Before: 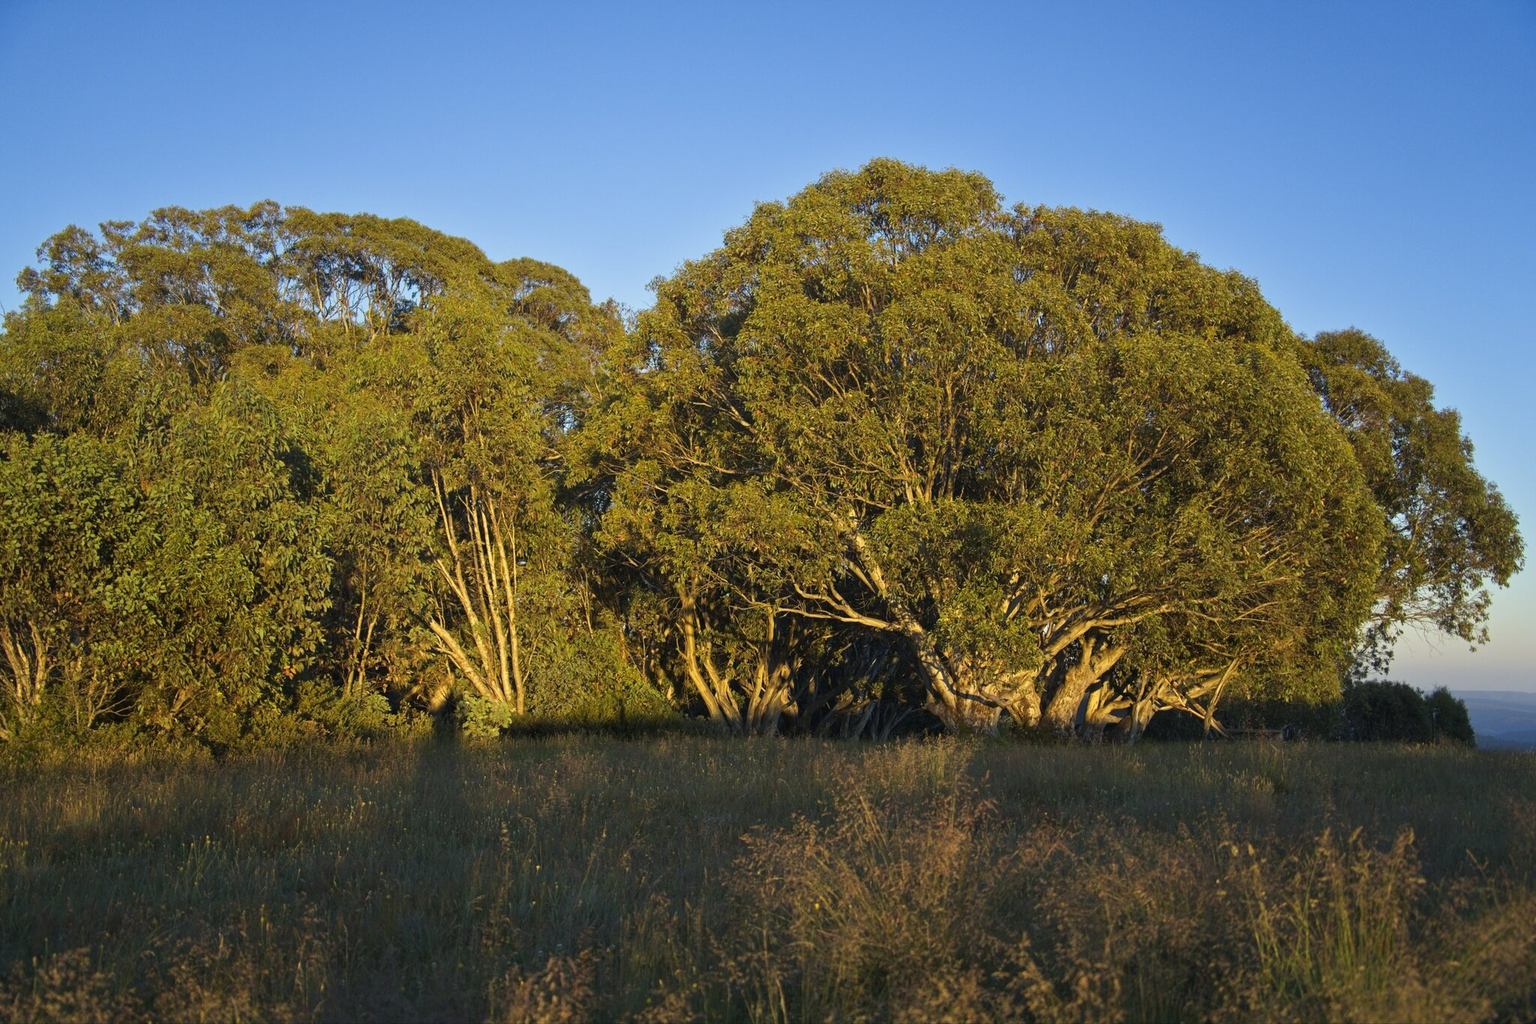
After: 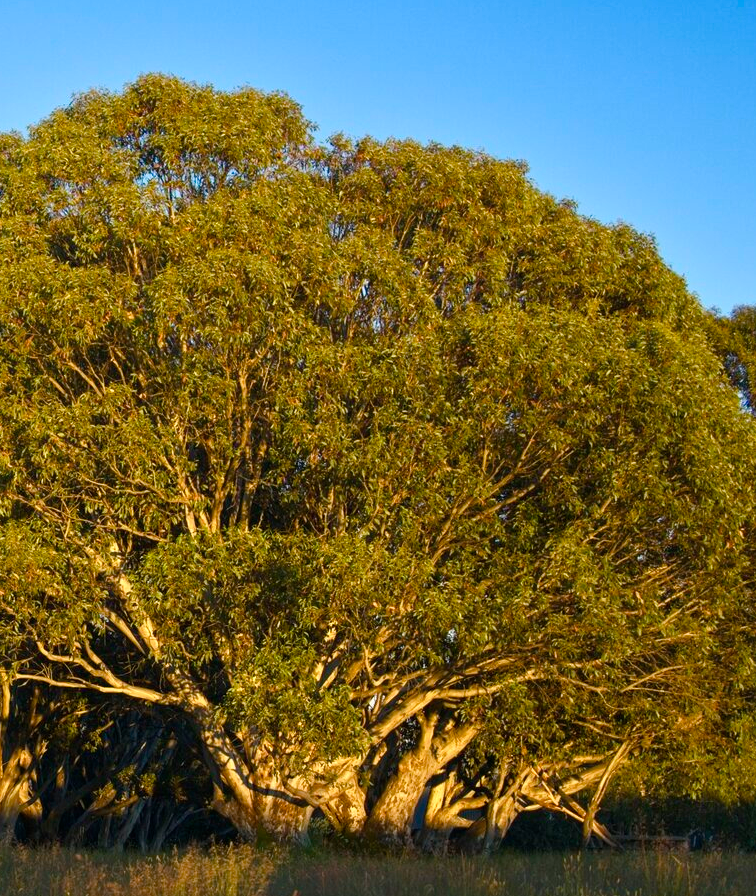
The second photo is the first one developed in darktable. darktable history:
color balance rgb: linear chroma grading › shadows 32%, linear chroma grading › global chroma -2%, linear chroma grading › mid-tones 4%, perceptual saturation grading › global saturation -2%, perceptual saturation grading › highlights -8%, perceptual saturation grading › mid-tones 8%, perceptual saturation grading › shadows 4%, perceptual brilliance grading › highlights 8%, perceptual brilliance grading › mid-tones 4%, perceptual brilliance grading › shadows 2%, global vibrance 16%, saturation formula JzAzBz (2021)
crop and rotate: left 49.936%, top 10.094%, right 13.136%, bottom 24.256%
